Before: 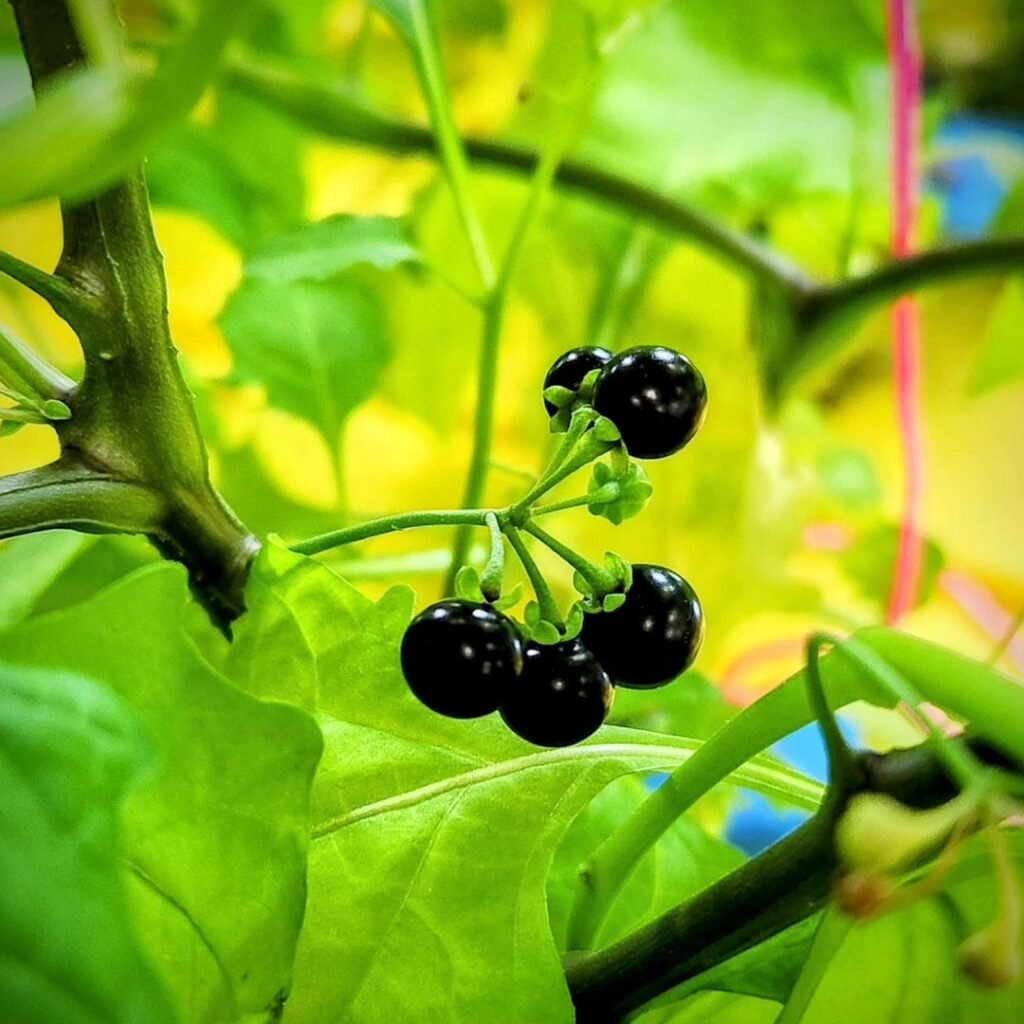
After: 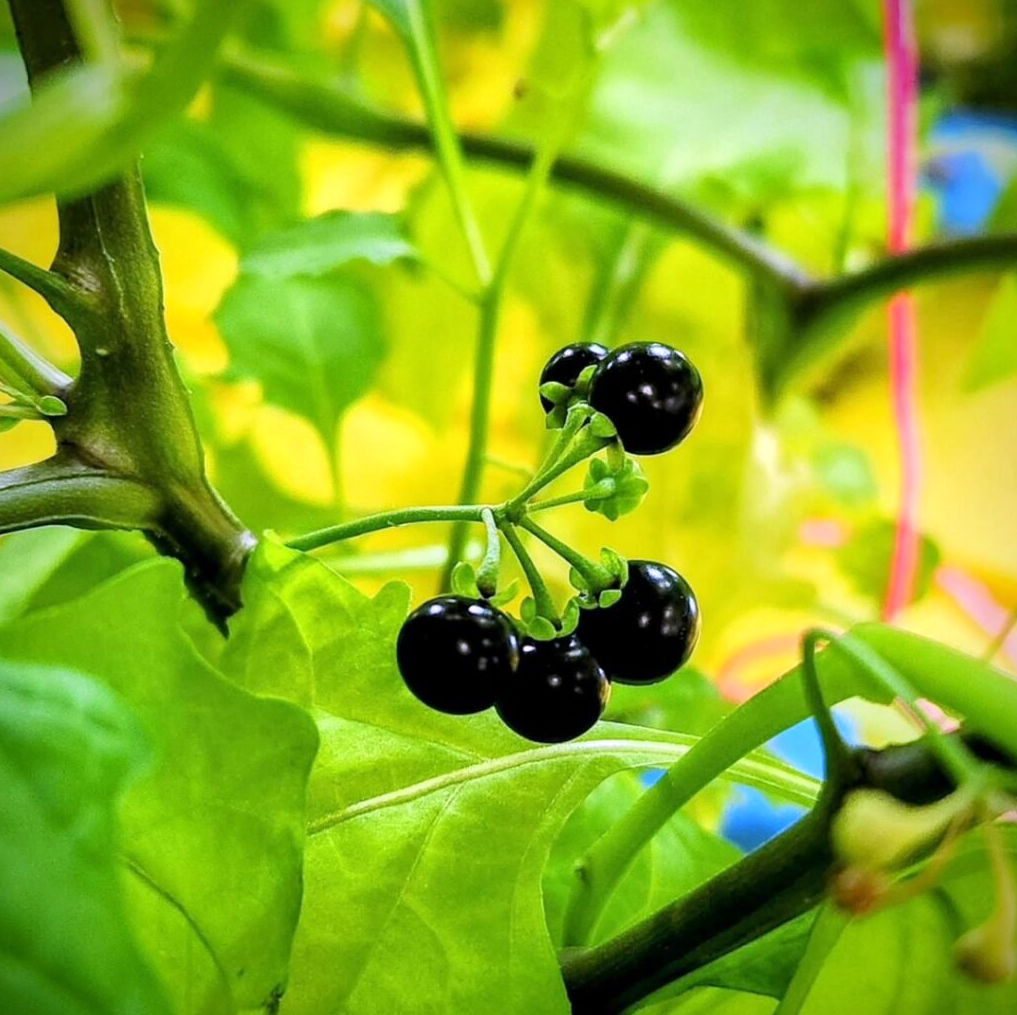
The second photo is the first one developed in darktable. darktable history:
crop: left 0.434%, top 0.485%, right 0.244%, bottom 0.386%
white balance: red 1.042, blue 1.17
